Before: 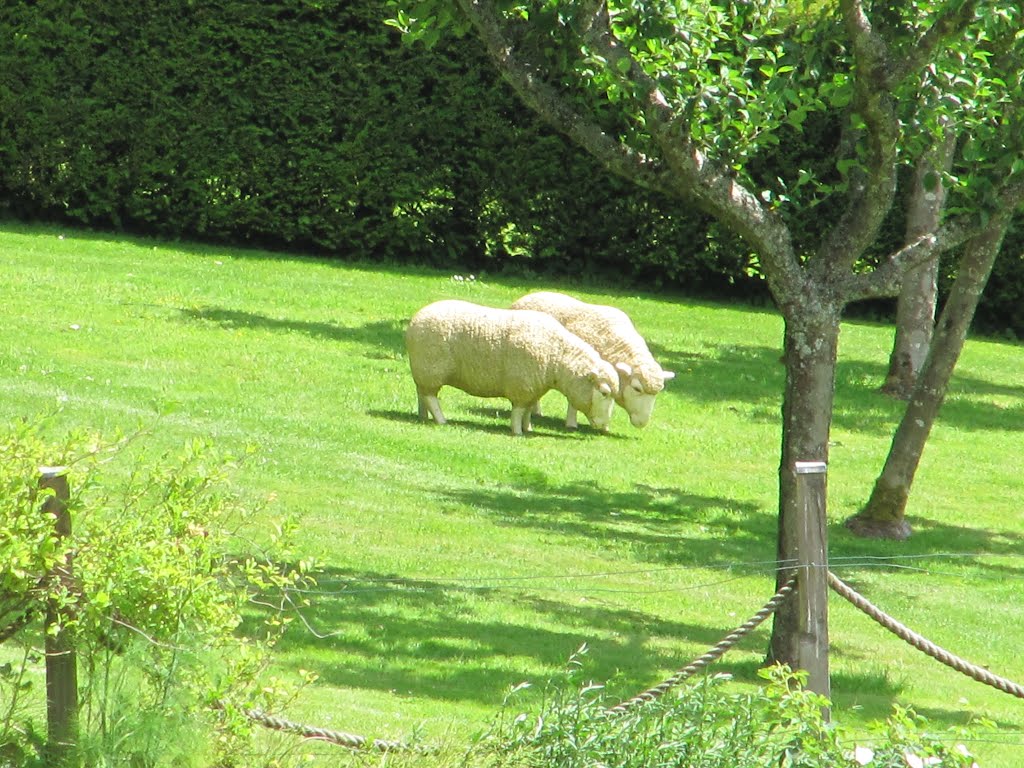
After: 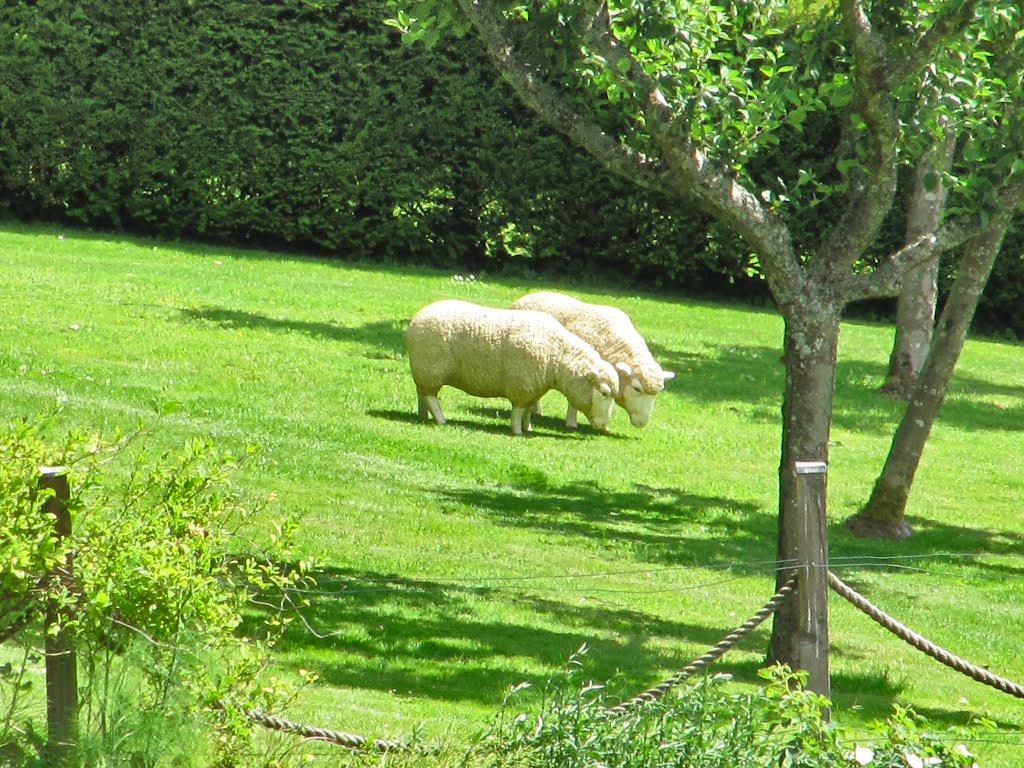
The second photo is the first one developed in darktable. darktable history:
shadows and highlights: shadows 60.18, highlights -60.49, soften with gaussian
